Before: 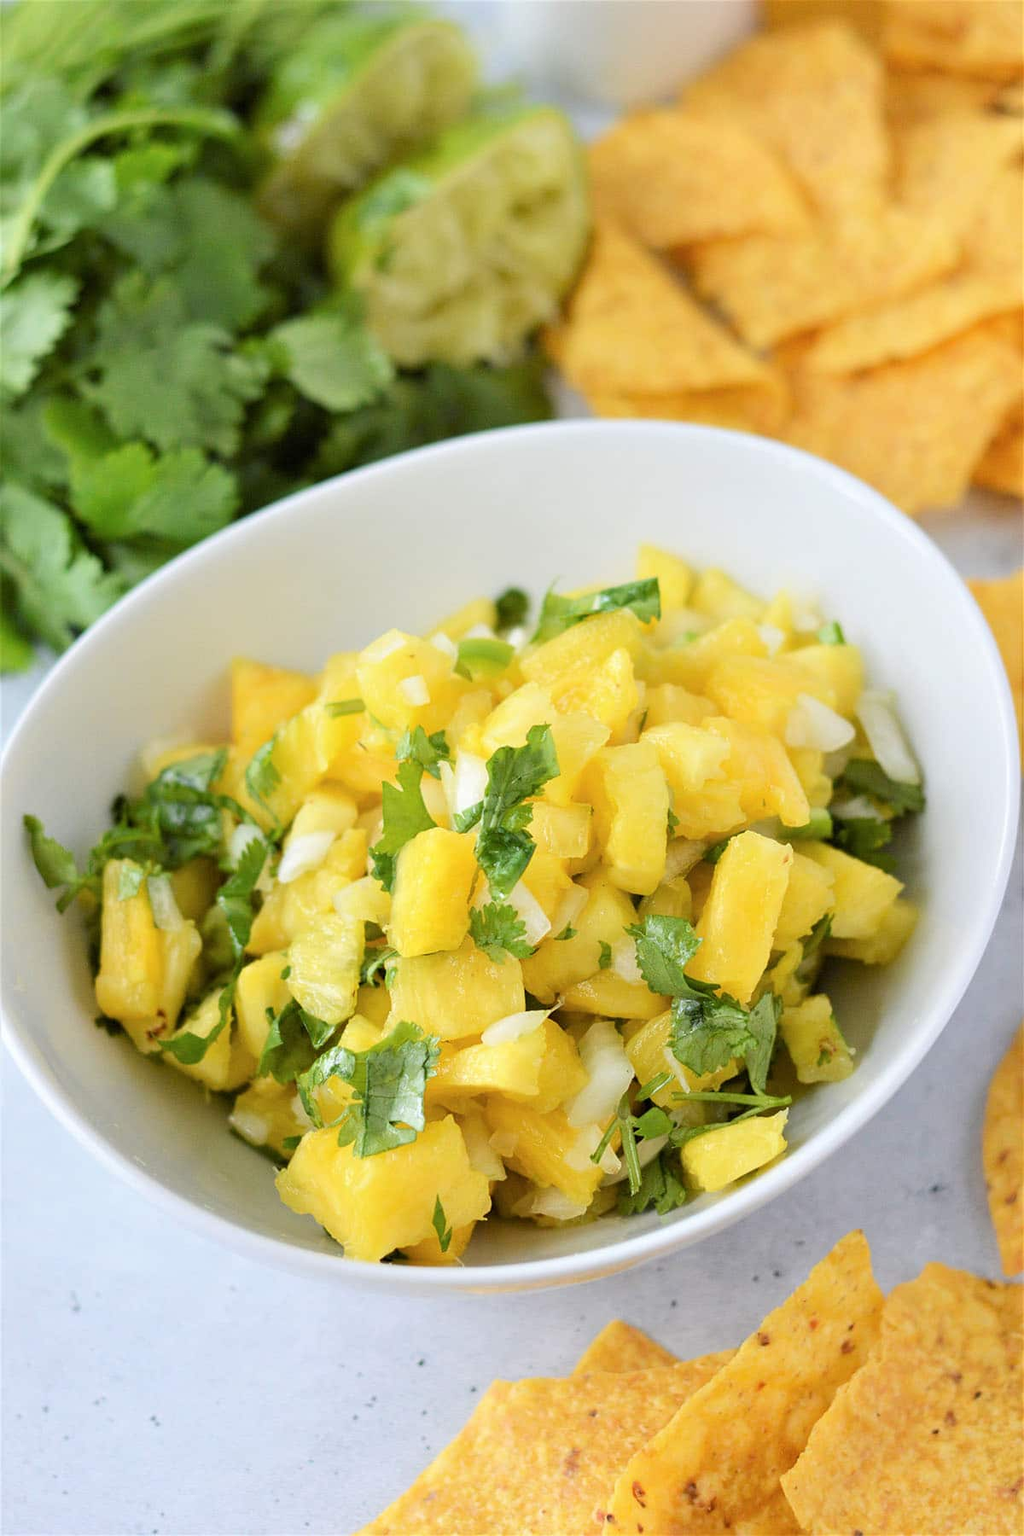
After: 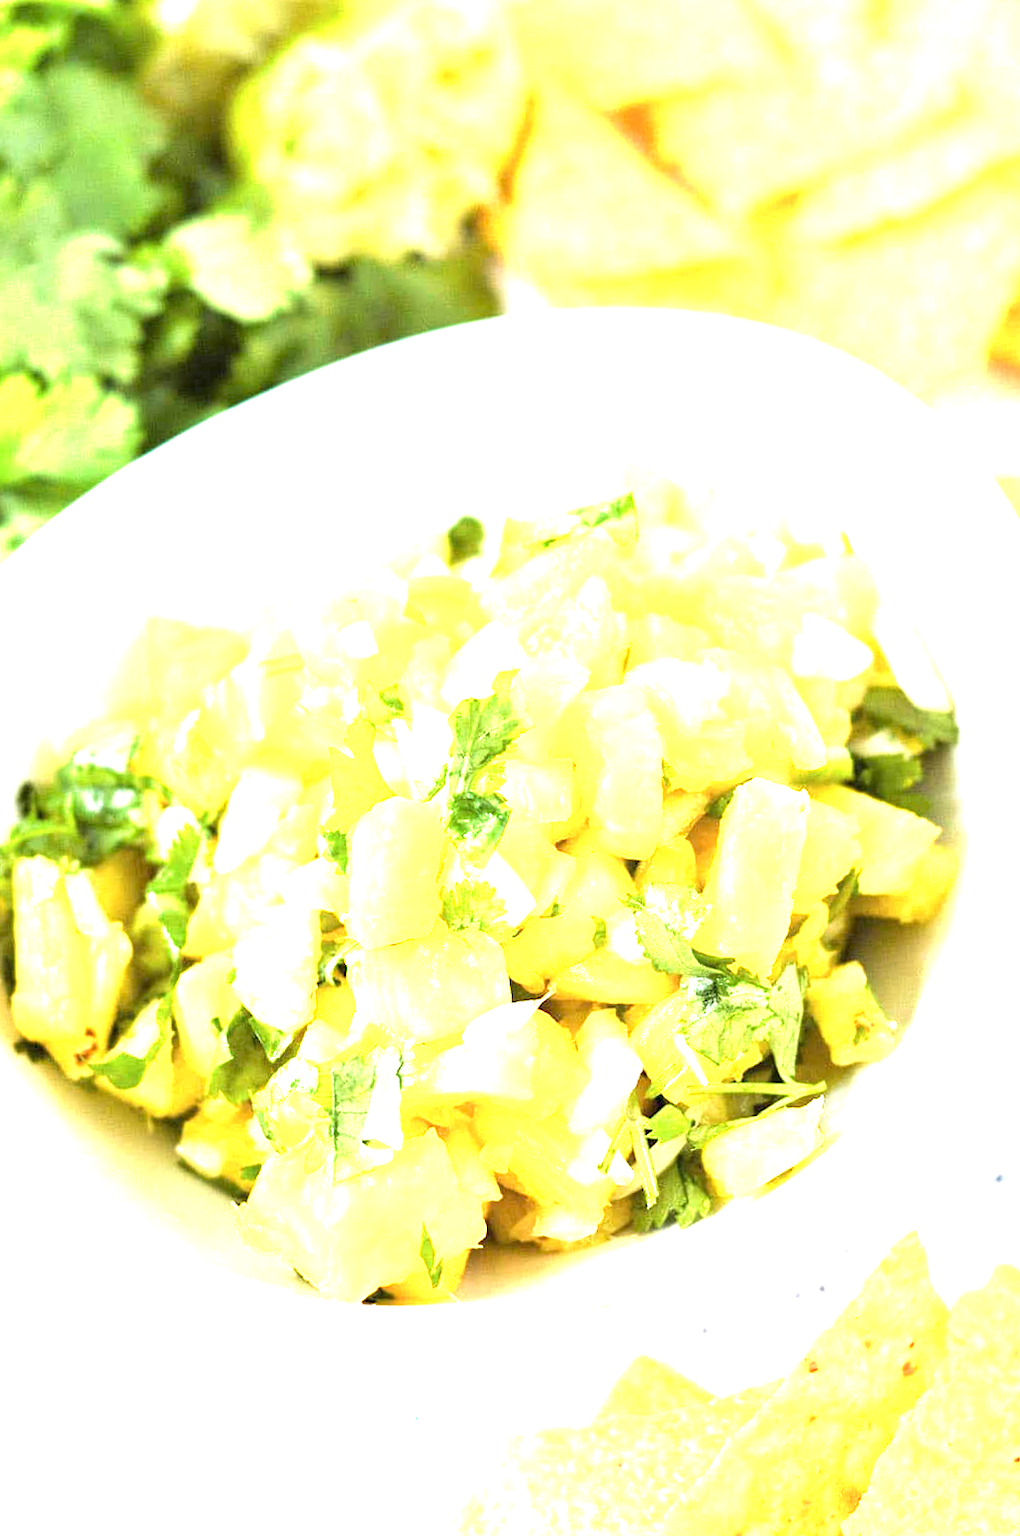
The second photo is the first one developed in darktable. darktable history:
crop and rotate: angle 3.65°, left 6.042%, top 5.695%
velvia: on, module defaults
exposure: exposure 2.175 EV, compensate highlight preservation false
